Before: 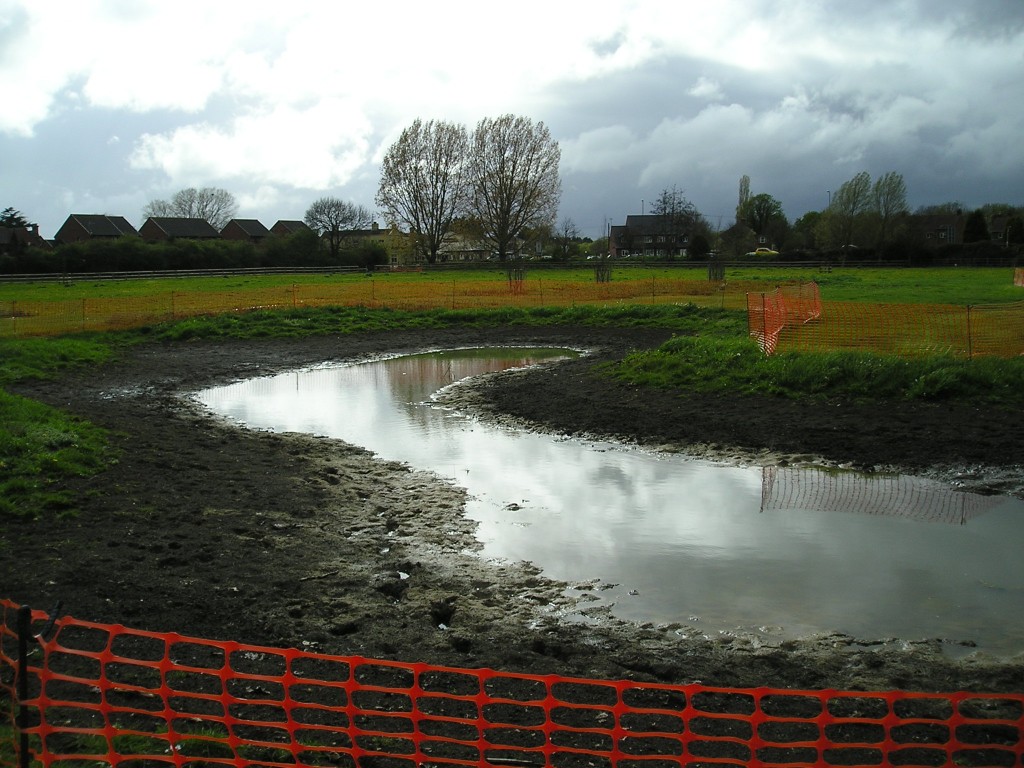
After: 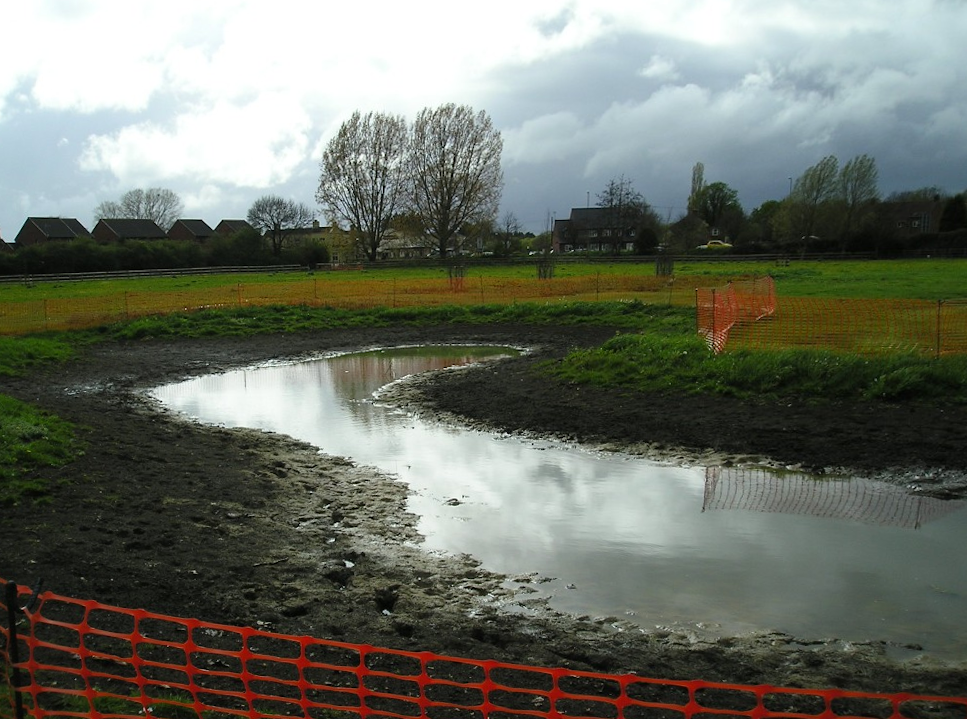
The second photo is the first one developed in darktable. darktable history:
rotate and perspective: rotation 0.062°, lens shift (vertical) 0.115, lens shift (horizontal) -0.133, crop left 0.047, crop right 0.94, crop top 0.061, crop bottom 0.94
